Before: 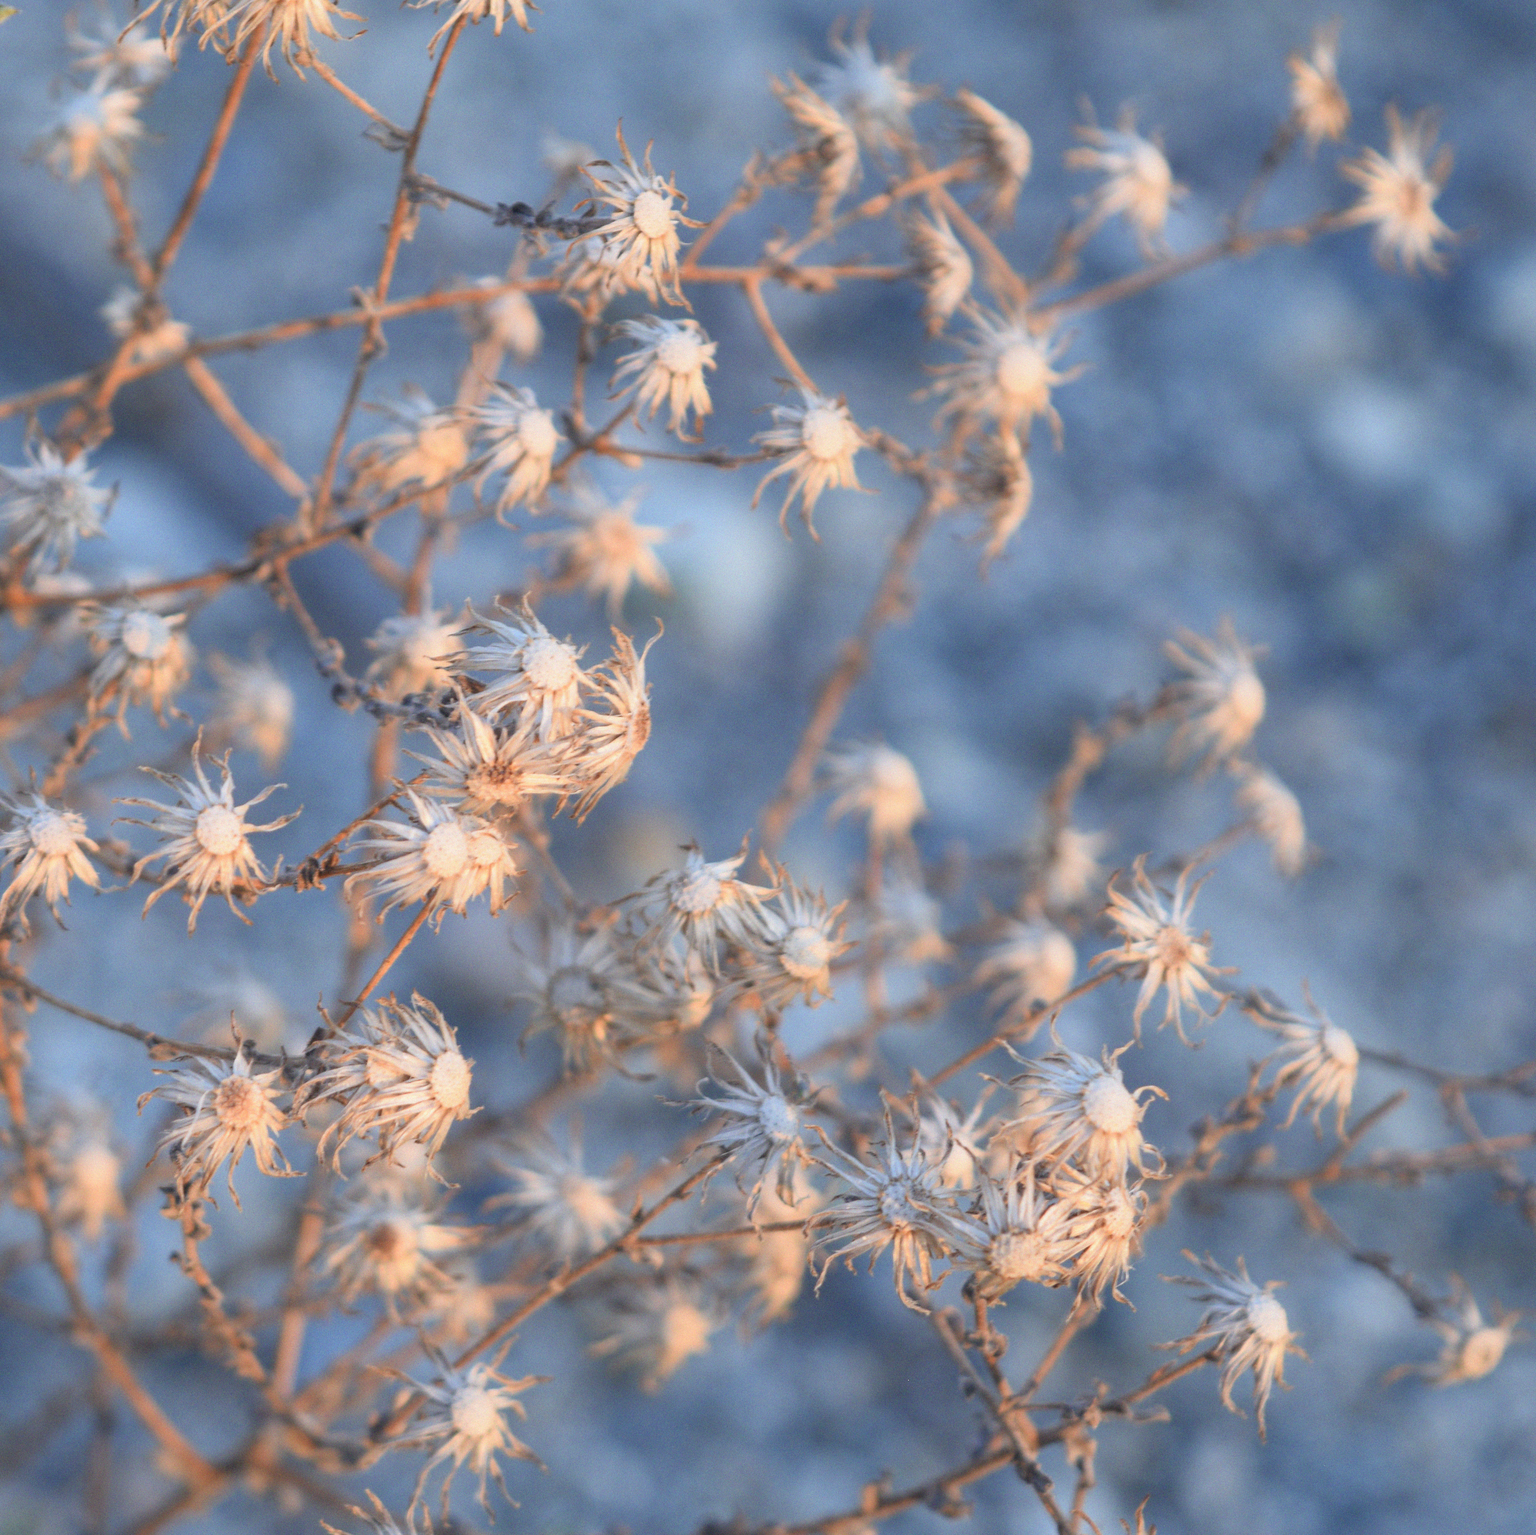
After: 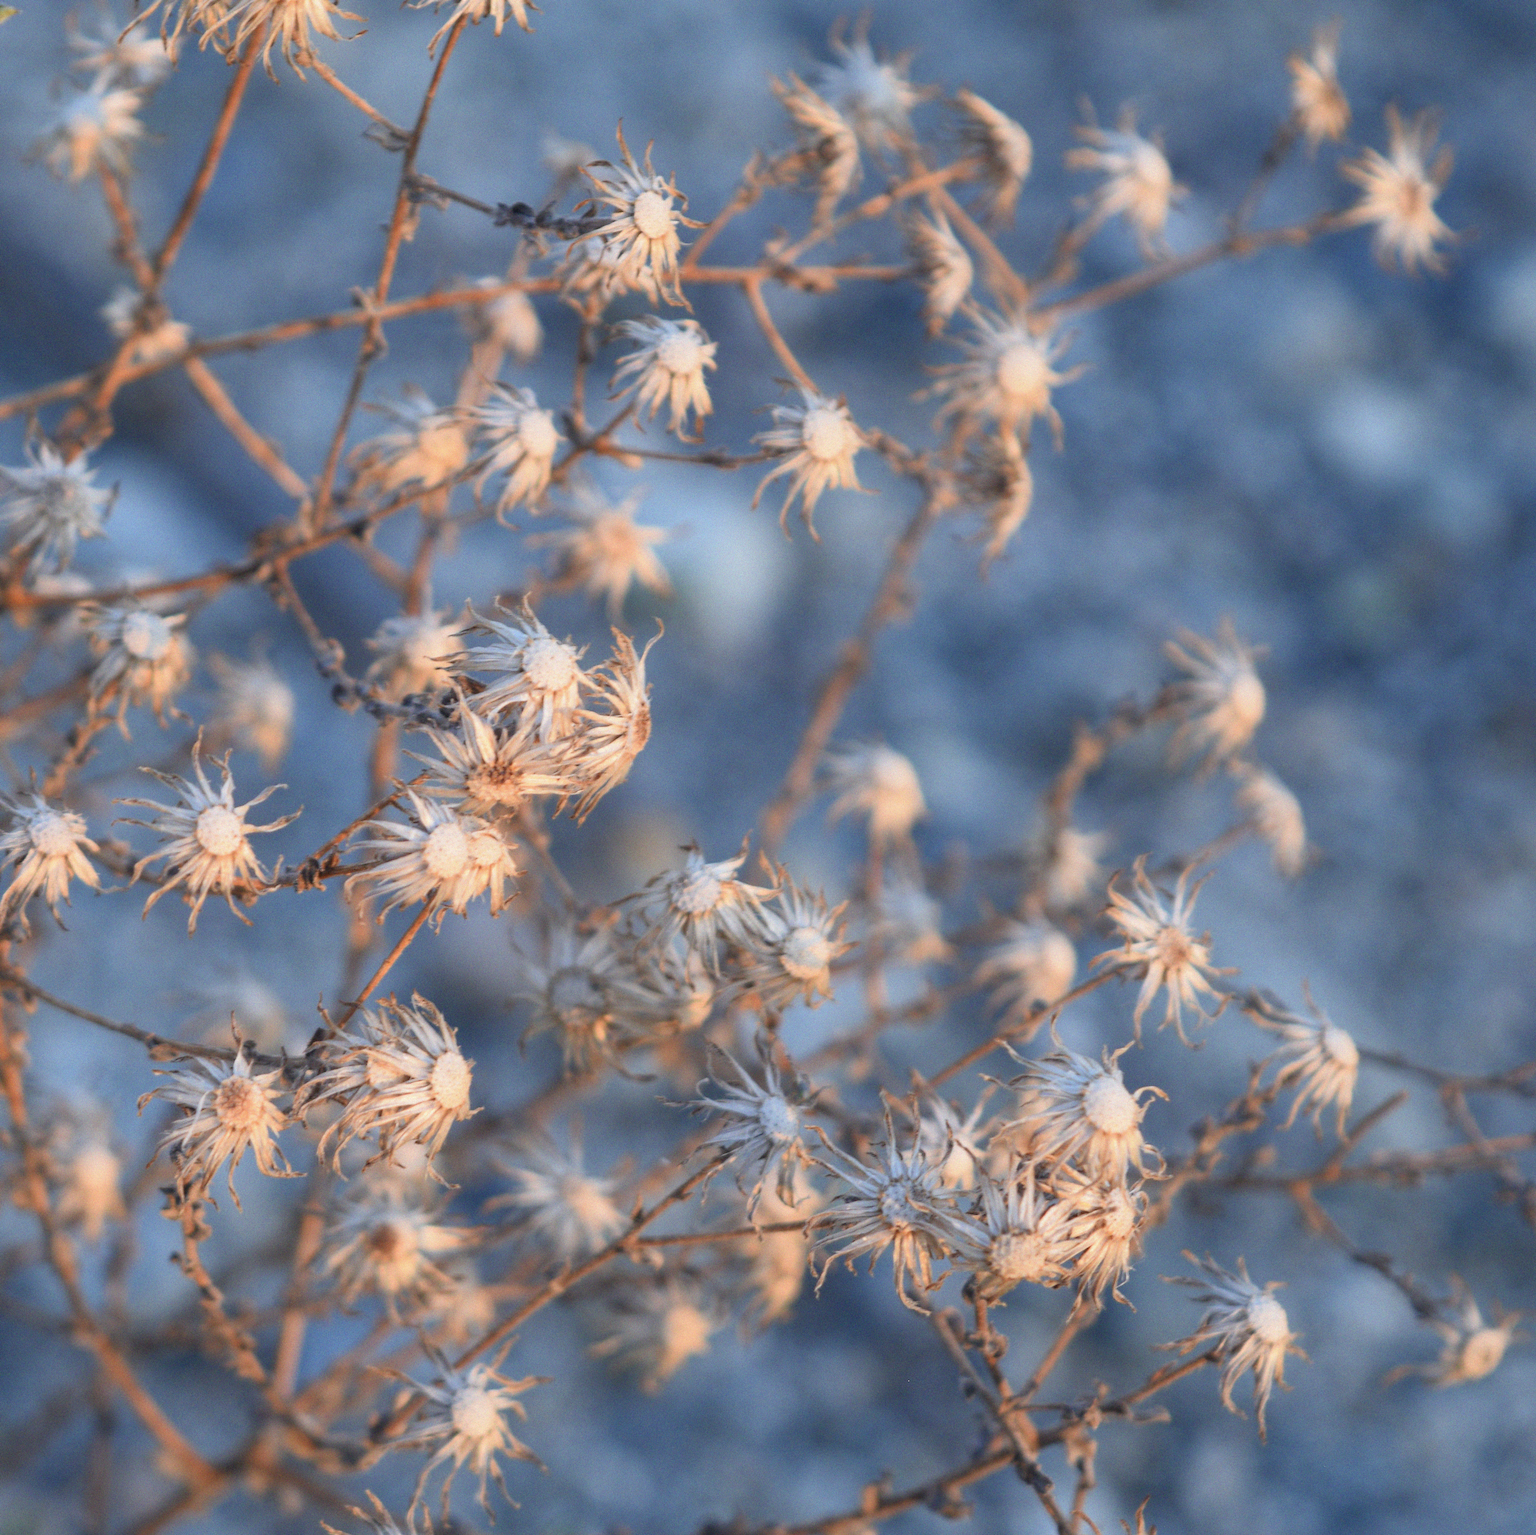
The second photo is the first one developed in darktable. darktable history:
levels: levels [0.016, 0.5, 0.996]
contrast brightness saturation: brightness -0.09
